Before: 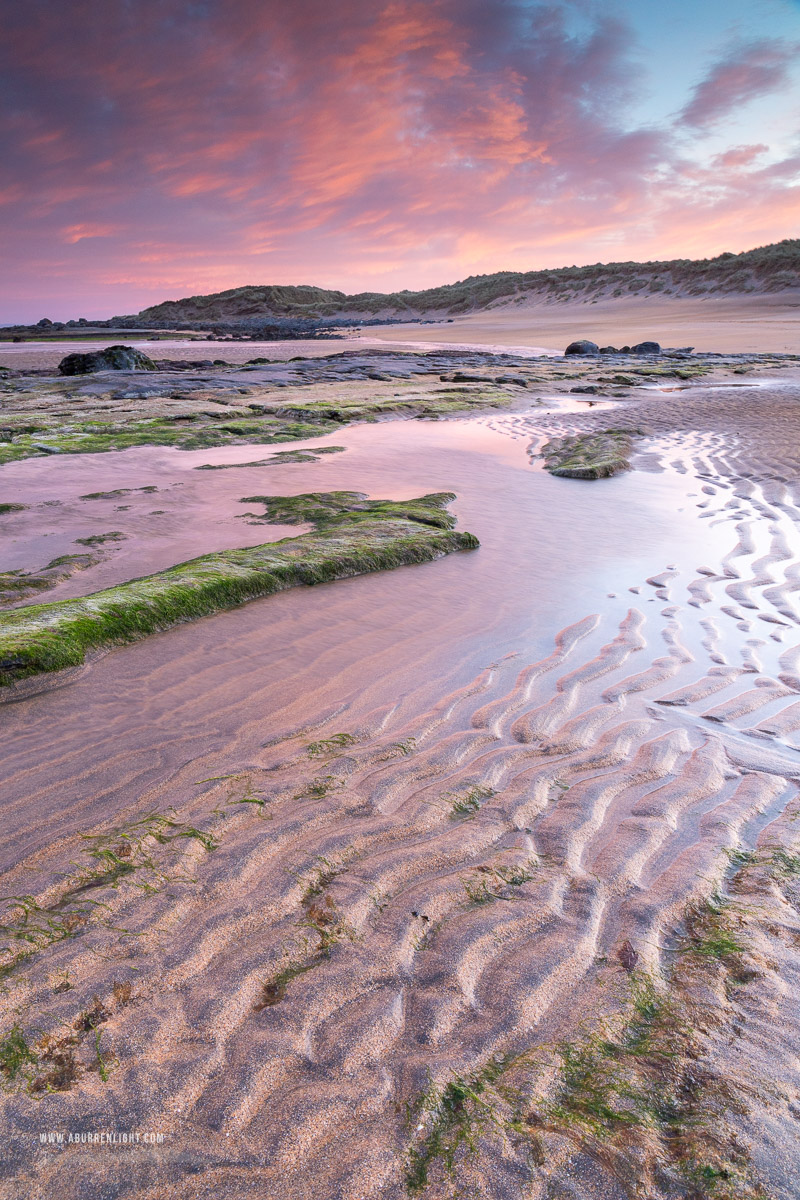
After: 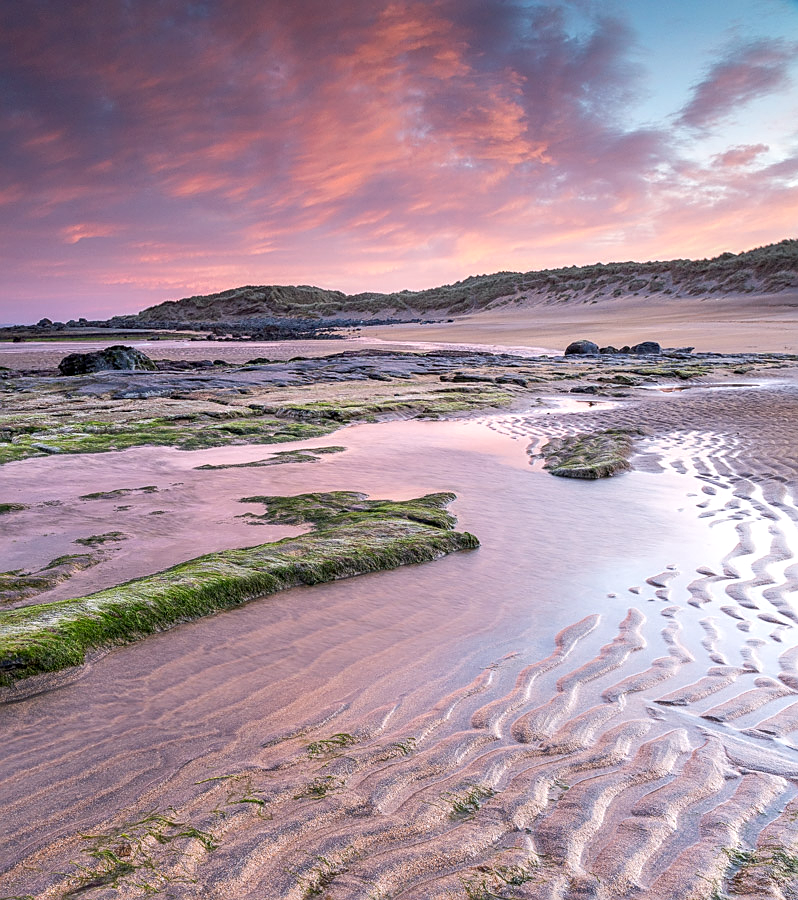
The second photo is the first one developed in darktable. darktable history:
crop: bottom 24.967%
local contrast: on, module defaults
sharpen: on, module defaults
tone equalizer: -8 EV -0.55 EV
